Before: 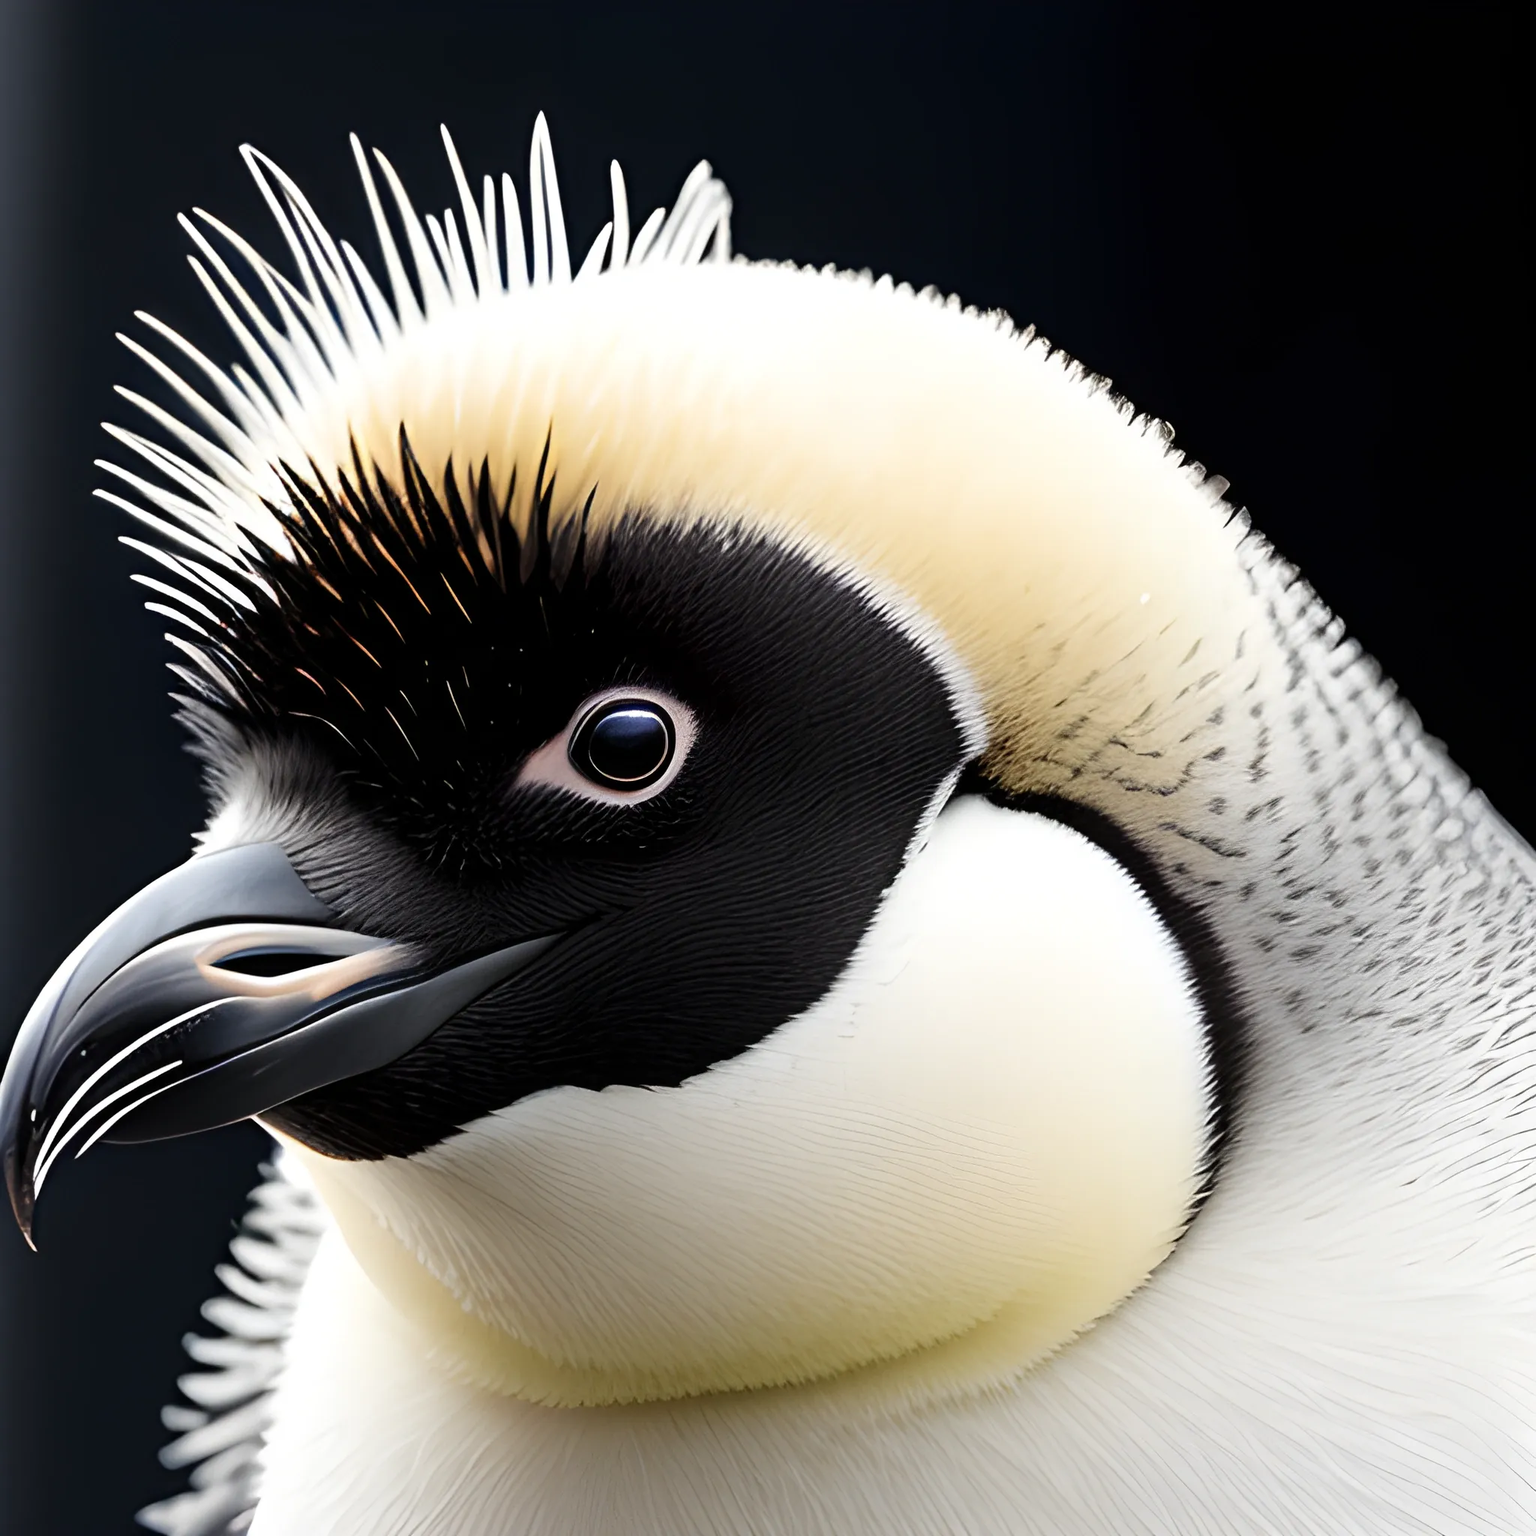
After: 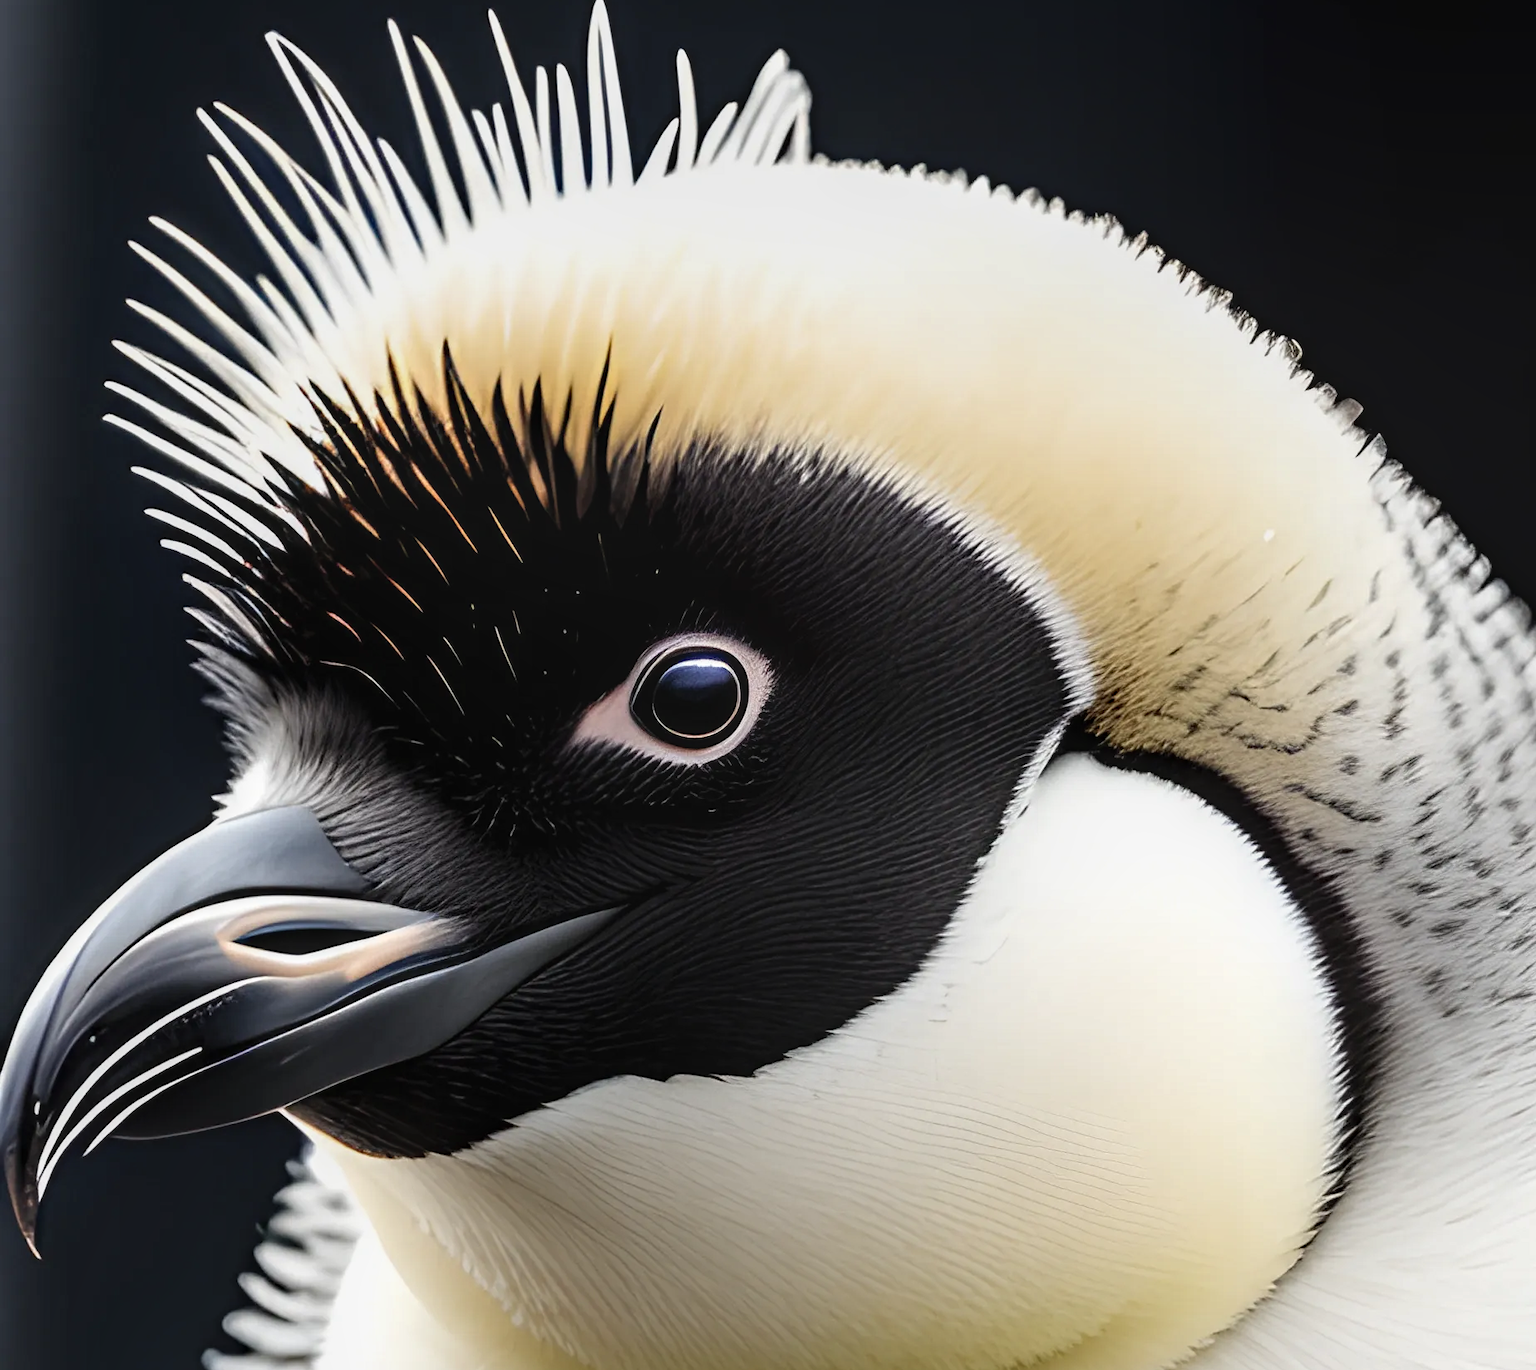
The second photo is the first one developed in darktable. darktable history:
local contrast: on, module defaults
crop: top 7.548%, right 9.76%, bottom 11.919%
